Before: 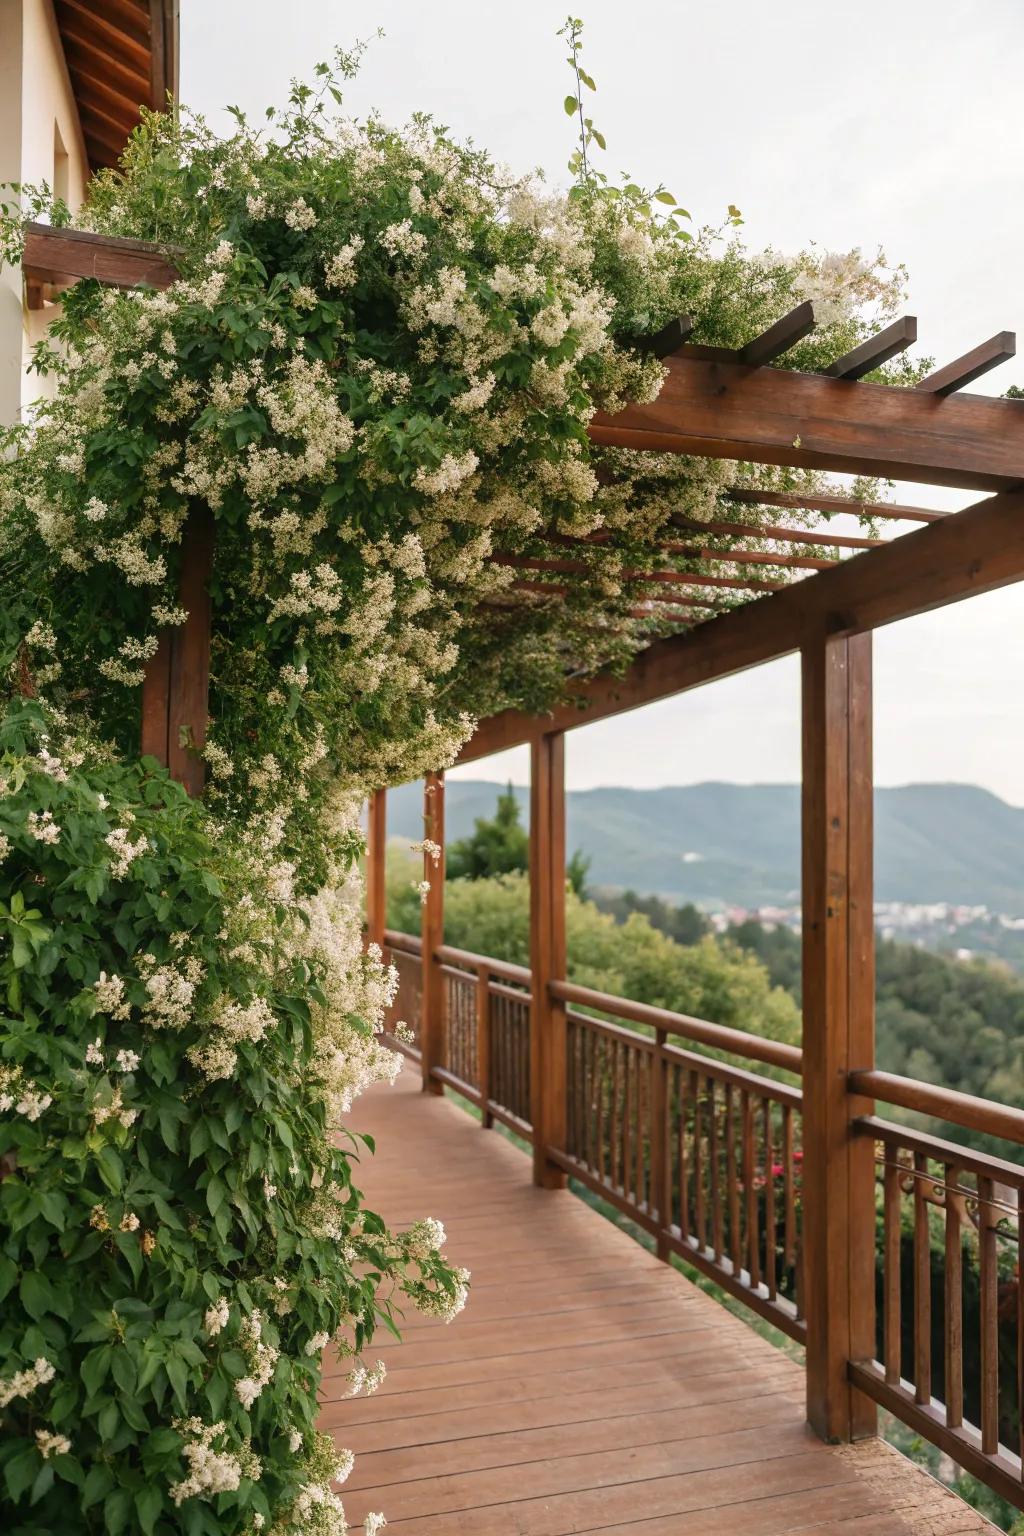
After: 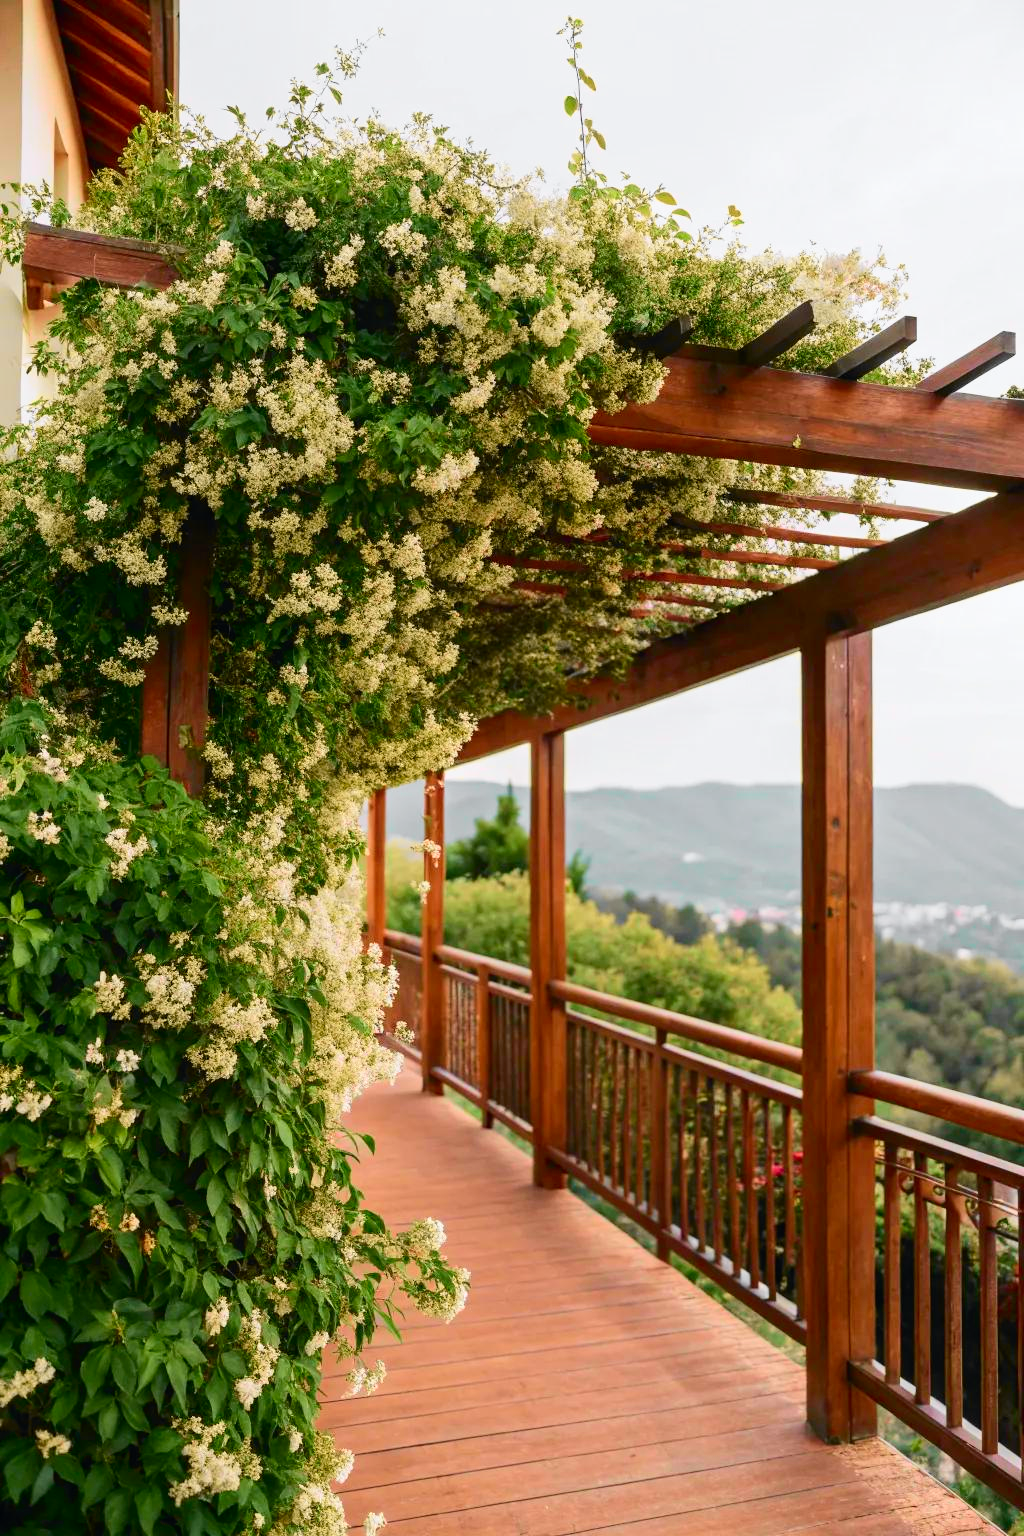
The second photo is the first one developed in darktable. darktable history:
tone curve: curves: ch0 [(0, 0) (0.071, 0.047) (0.266, 0.26) (0.491, 0.552) (0.753, 0.818) (1, 0.983)]; ch1 [(0, 0) (0.346, 0.307) (0.408, 0.369) (0.463, 0.443) (0.482, 0.493) (0.502, 0.5) (0.517, 0.518) (0.546, 0.587) (0.588, 0.643) (0.651, 0.709) (1, 1)]; ch2 [(0, 0) (0.346, 0.34) (0.434, 0.46) (0.485, 0.494) (0.5, 0.494) (0.517, 0.503) (0.535, 0.545) (0.583, 0.634) (0.625, 0.686) (1, 1)], color space Lab, independent channels, preserve colors none
